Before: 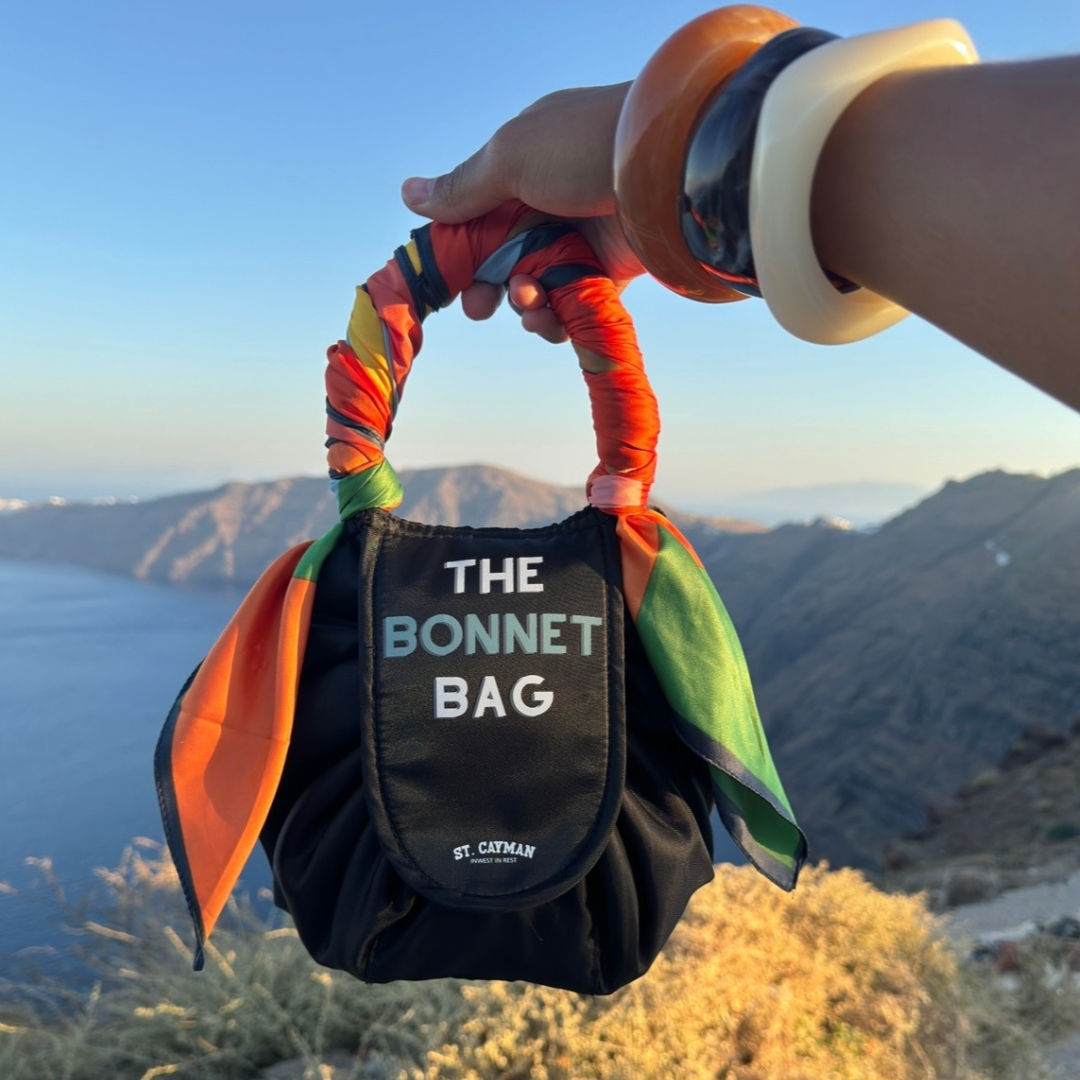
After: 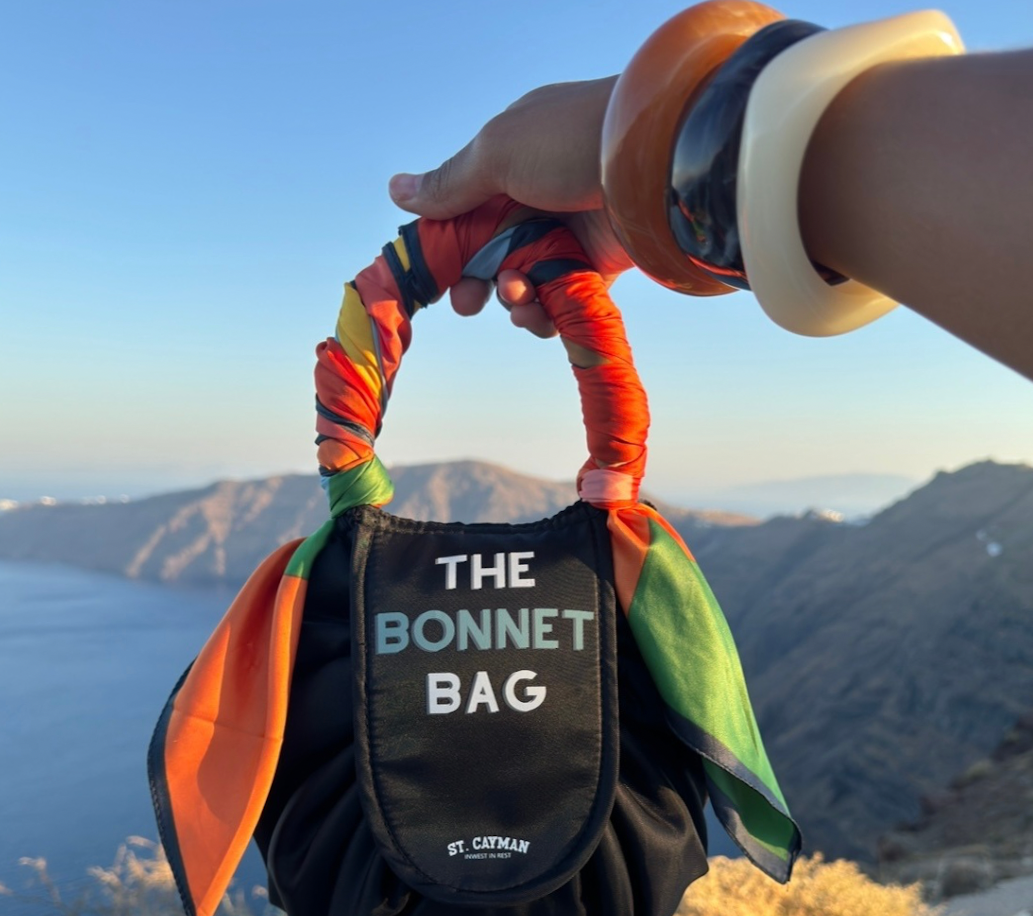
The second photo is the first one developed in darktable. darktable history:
crop and rotate: angle 0.589°, left 0.338%, right 2.993%, bottom 14.307%
